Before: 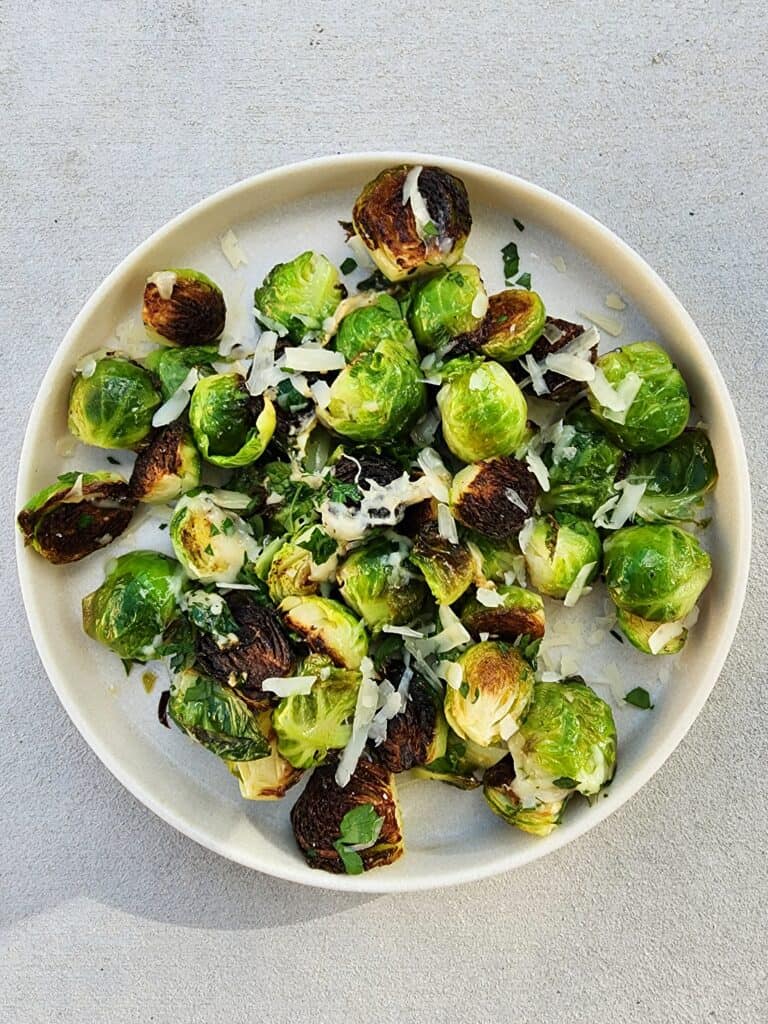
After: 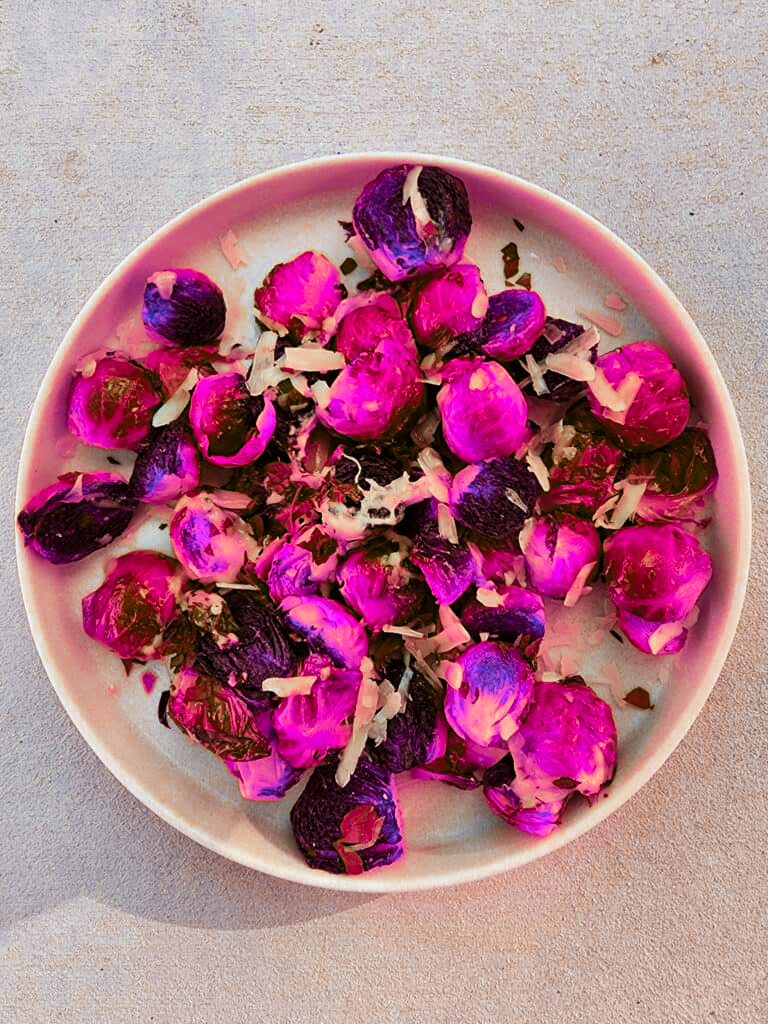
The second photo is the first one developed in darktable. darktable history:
color zones: curves: ch0 [(0.826, 0.353)]; ch1 [(0.242, 0.647) (0.889, 0.342)]; ch2 [(0.246, 0.089) (0.969, 0.068)]
rgb levels: mode RGB, independent channels, levels [[0, 0.5, 1], [0, 0.521, 1], [0, 0.536, 1]]
velvia: on, module defaults
